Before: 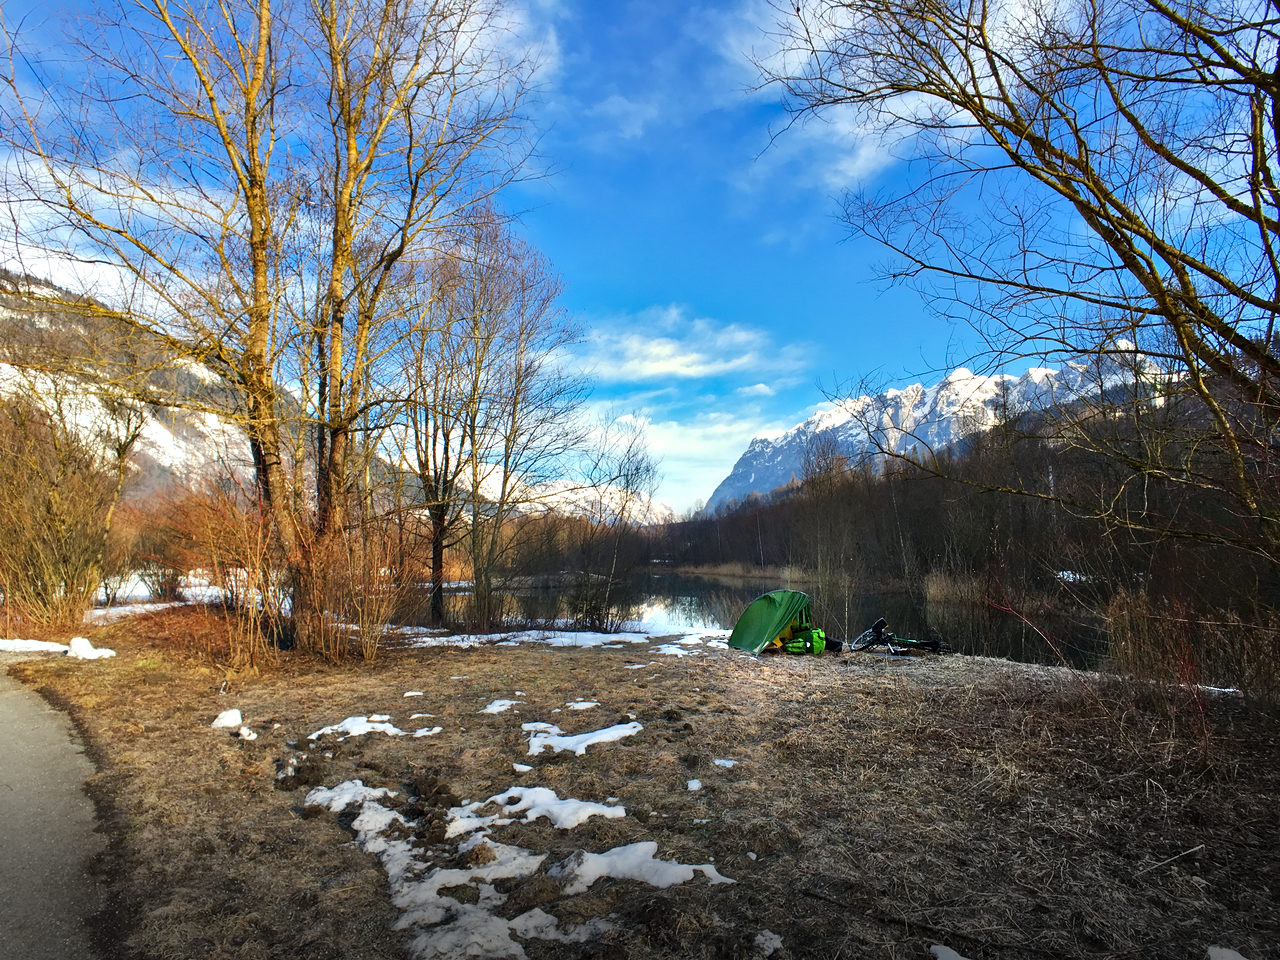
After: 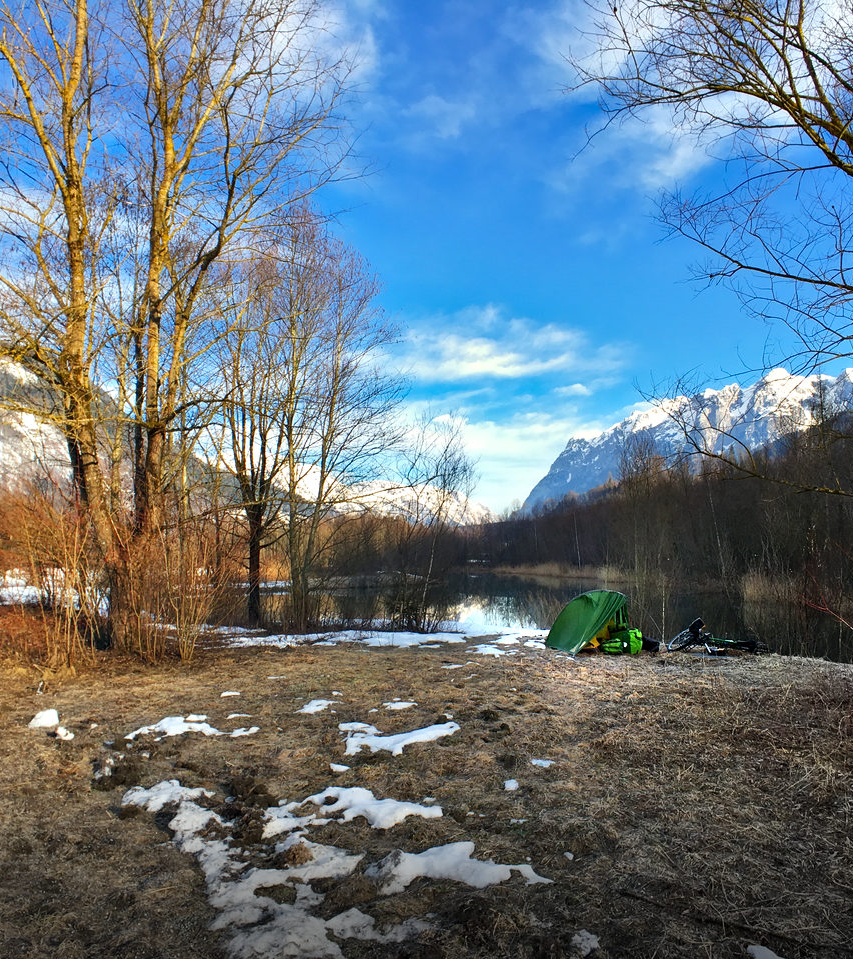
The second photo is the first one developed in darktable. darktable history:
crop and rotate: left 14.361%, right 18.976%
